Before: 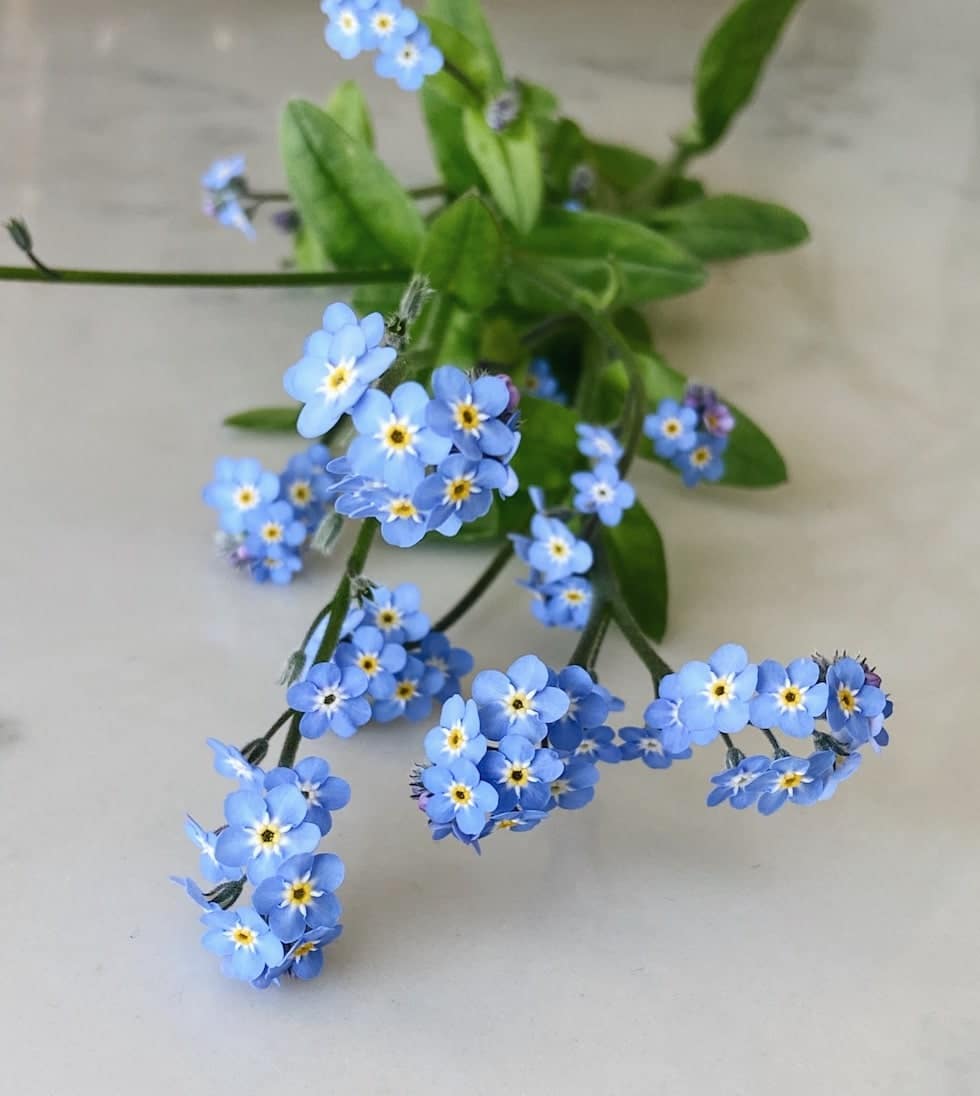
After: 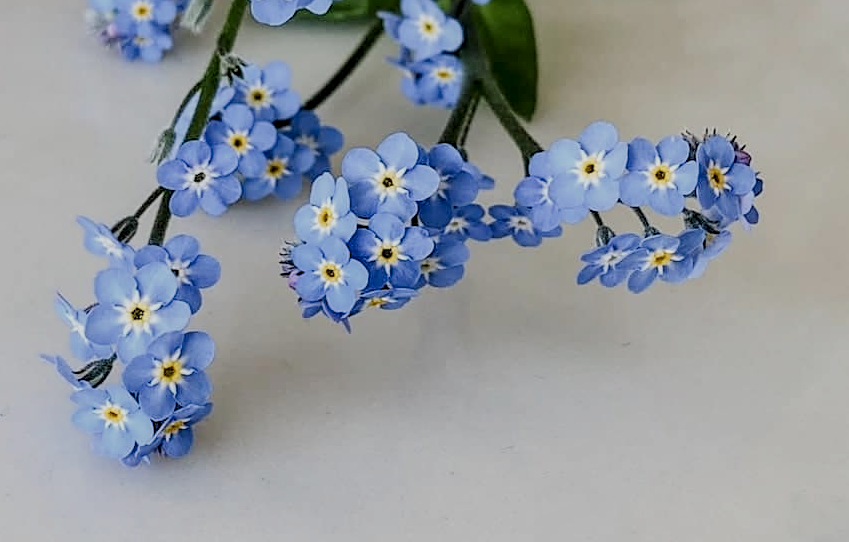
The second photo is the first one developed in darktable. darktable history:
filmic rgb: black relative exposure -7.14 EV, white relative exposure 5.36 EV, hardness 3.02
local contrast: detail 130%
crop and rotate: left 13.269%, top 47.643%, bottom 2.879%
sharpen: on, module defaults
